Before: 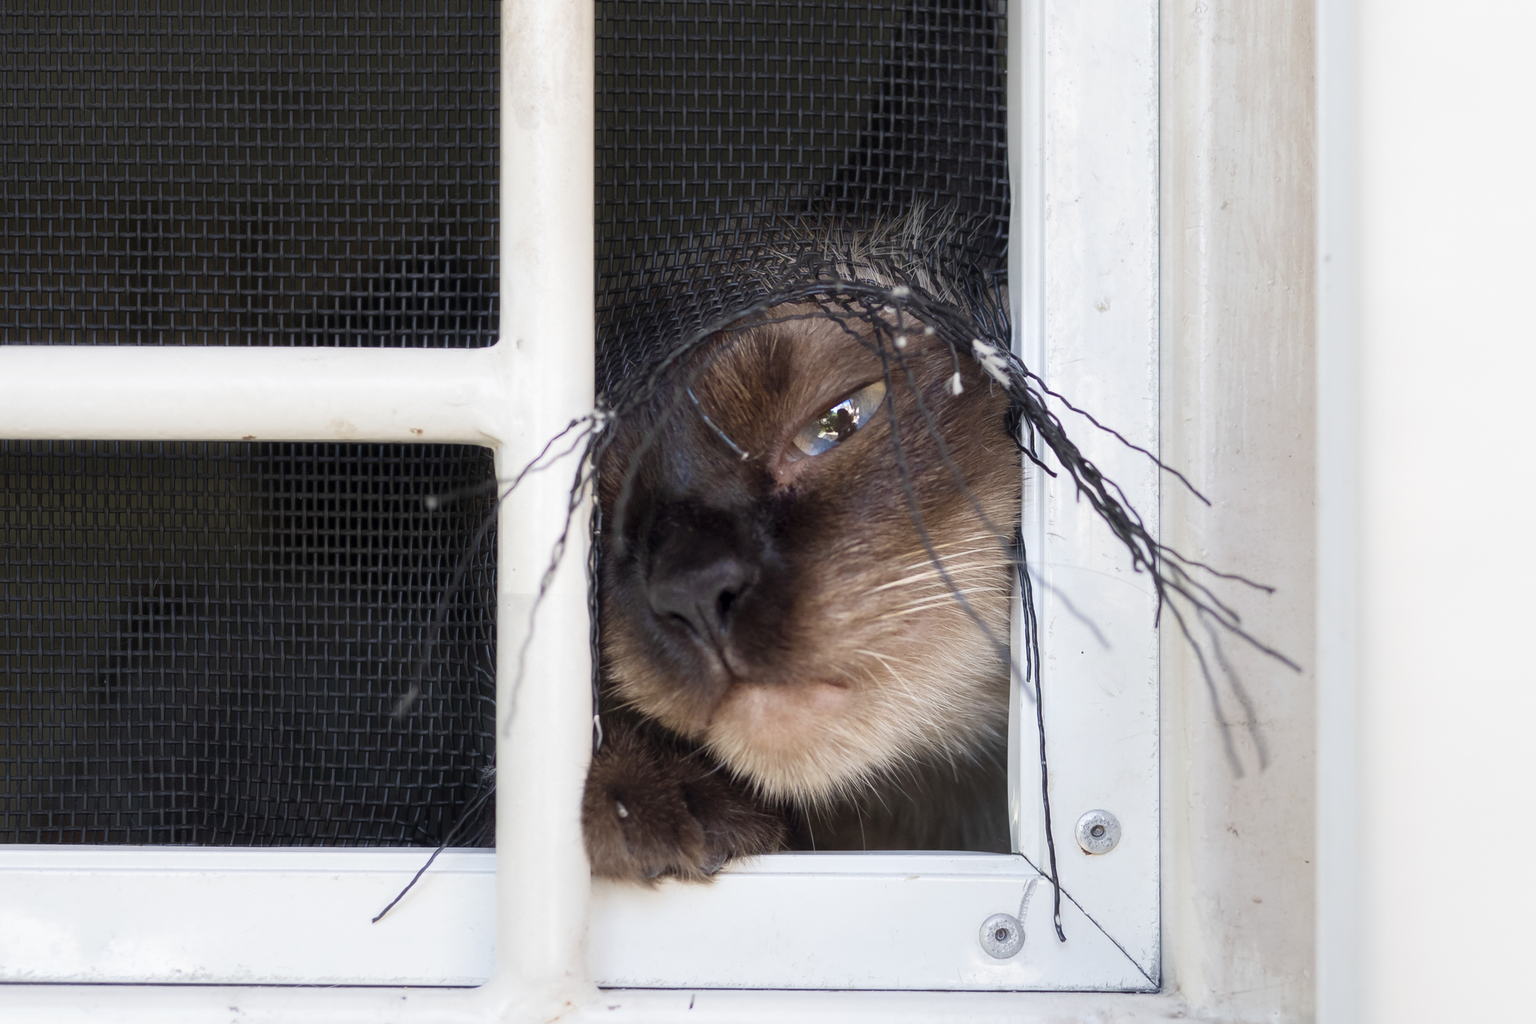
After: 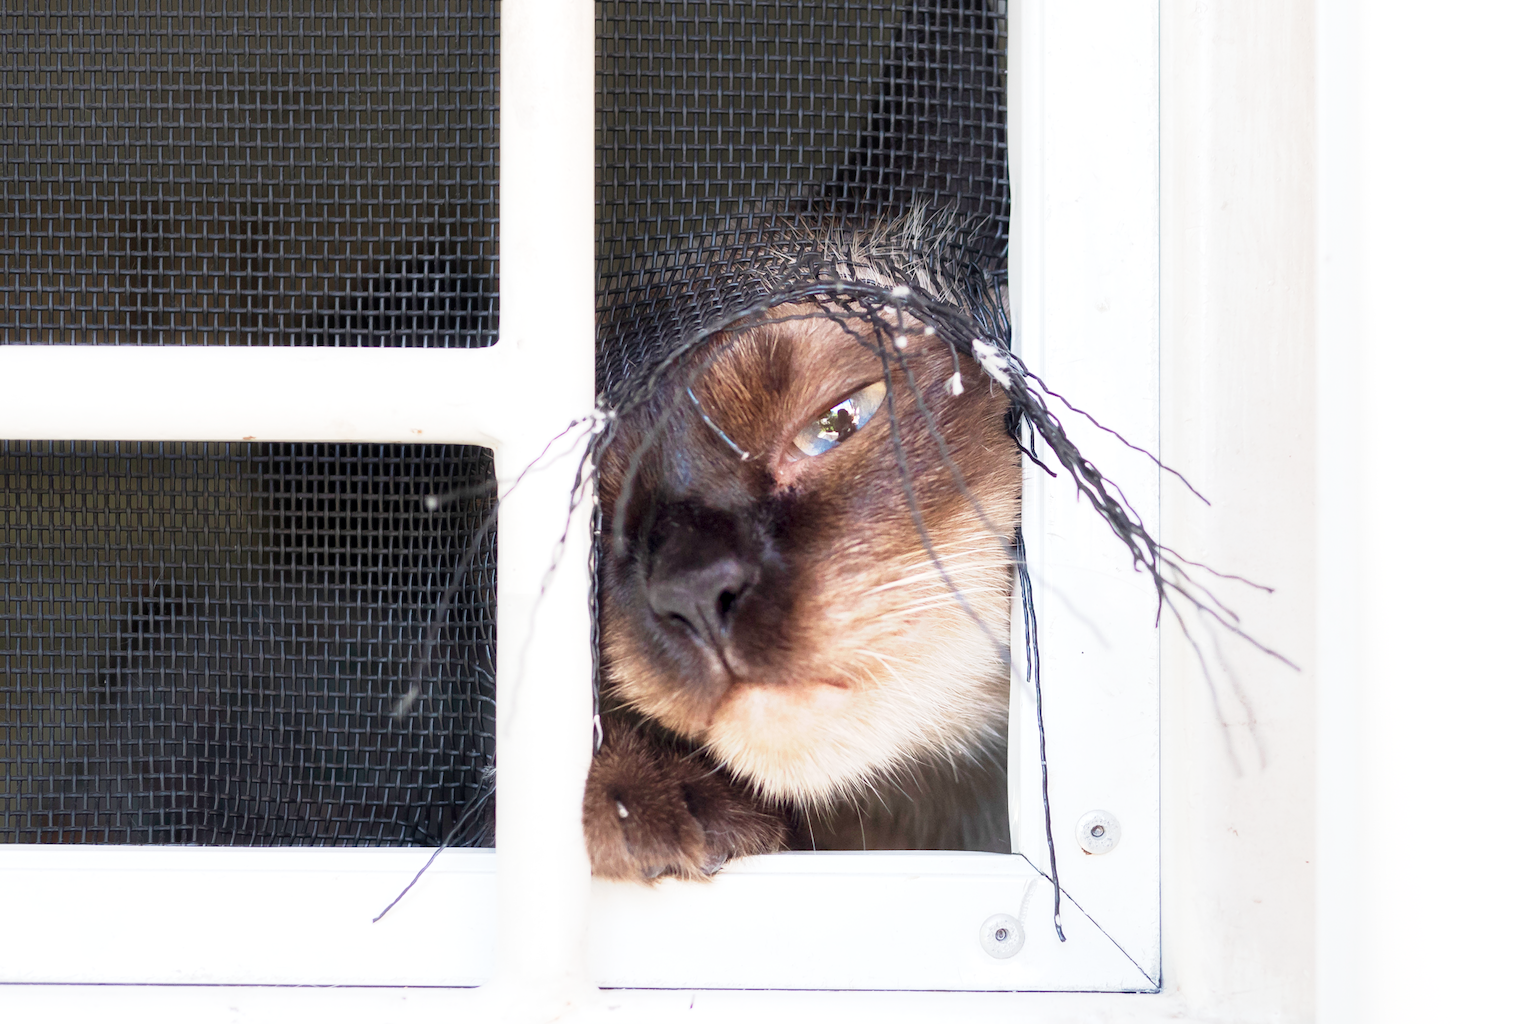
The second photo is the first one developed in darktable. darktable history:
base curve: curves: ch0 [(0, 0) (0.088, 0.125) (0.176, 0.251) (0.354, 0.501) (0.613, 0.749) (1, 0.877)], preserve colors none
exposure: exposure 0.921 EV, compensate highlight preservation false
